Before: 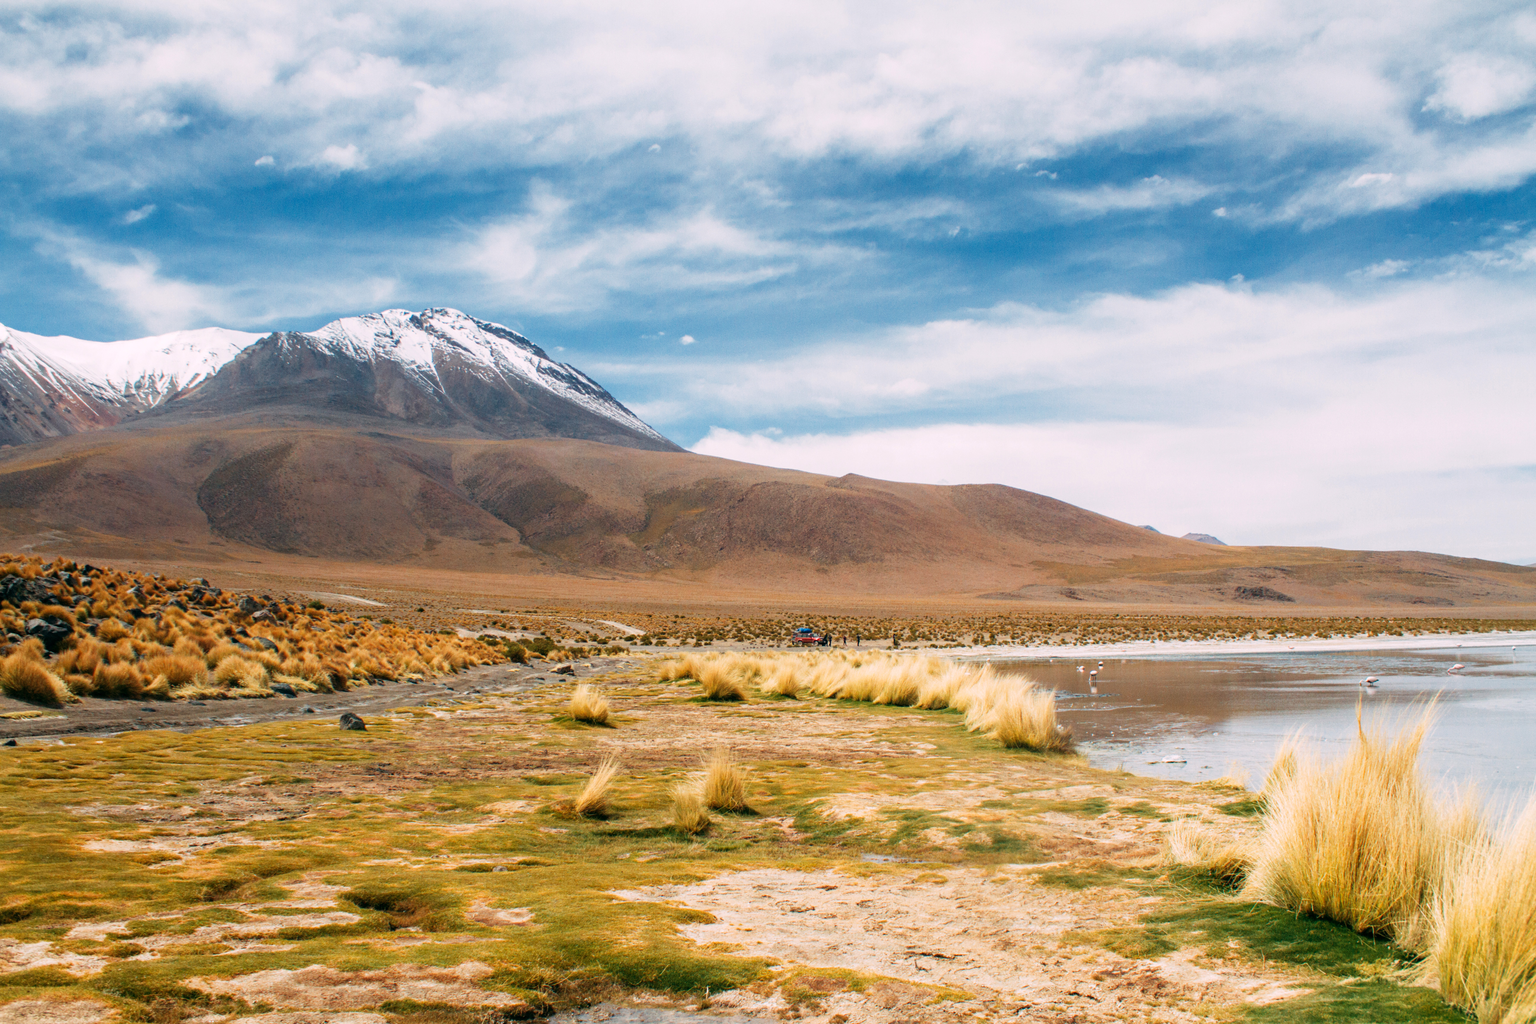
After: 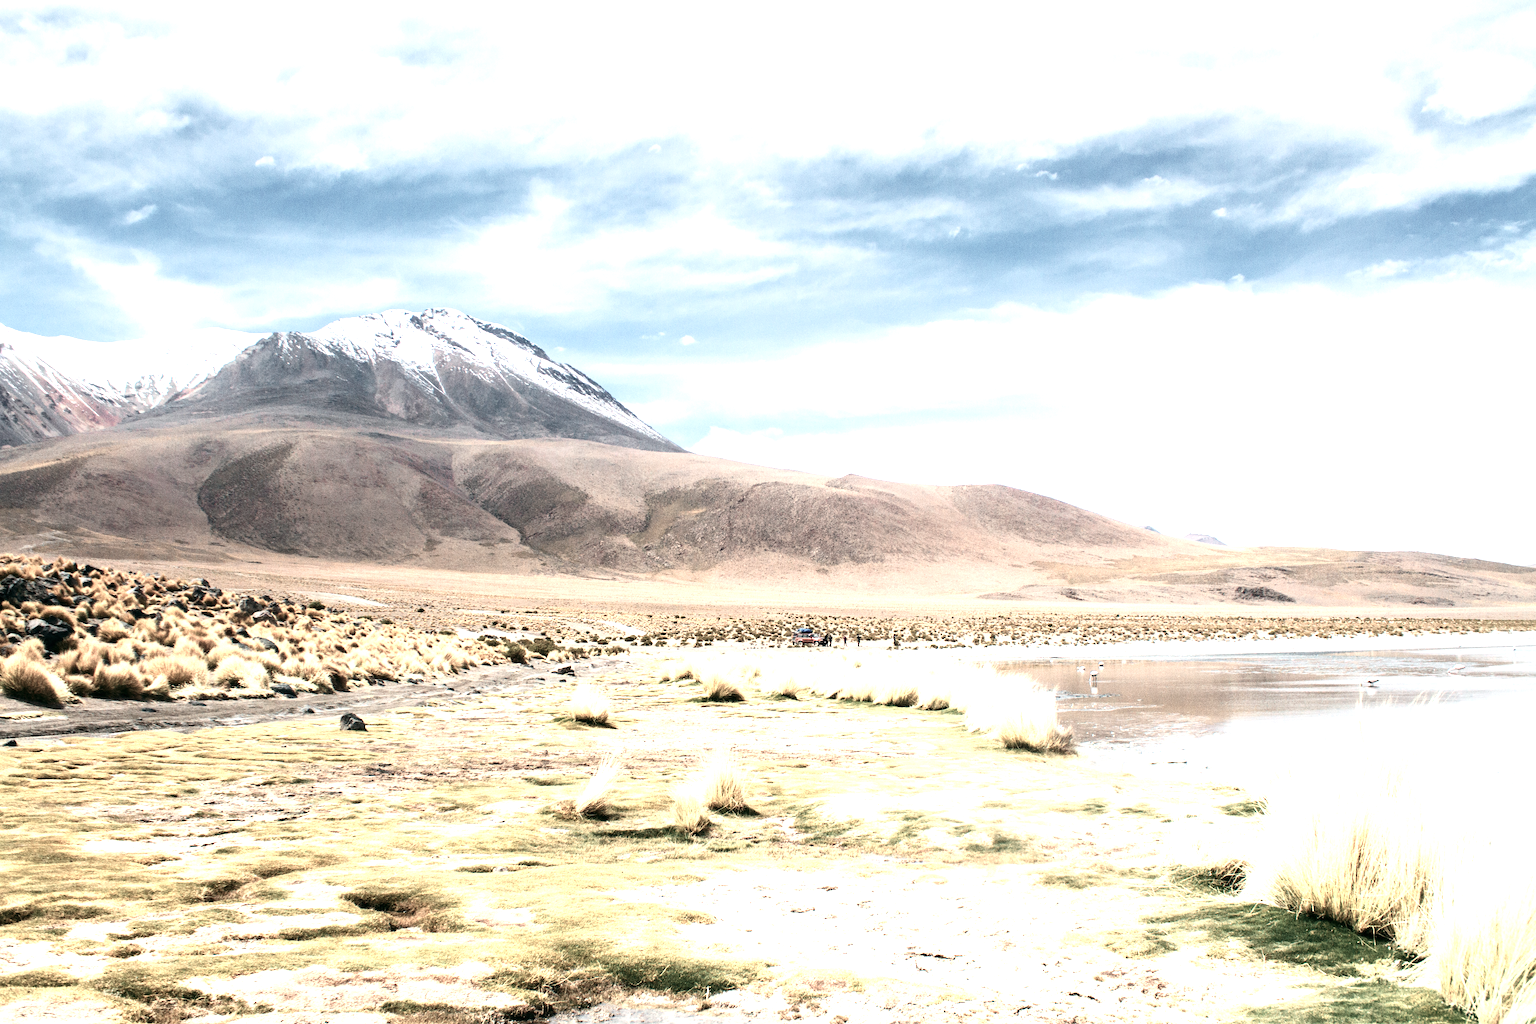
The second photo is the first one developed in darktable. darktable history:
exposure: exposure 1 EV, compensate highlight preservation false
contrast brightness saturation: contrast 0.216
sharpen: radius 0.983, amount 0.616
color zones: curves: ch0 [(0, 0.6) (0.129, 0.585) (0.193, 0.596) (0.429, 0.5) (0.571, 0.5) (0.714, 0.5) (0.857, 0.5) (1, 0.6)]; ch1 [(0, 0.453) (0.112, 0.245) (0.213, 0.252) (0.429, 0.233) (0.571, 0.231) (0.683, 0.242) (0.857, 0.296) (1, 0.453)]
